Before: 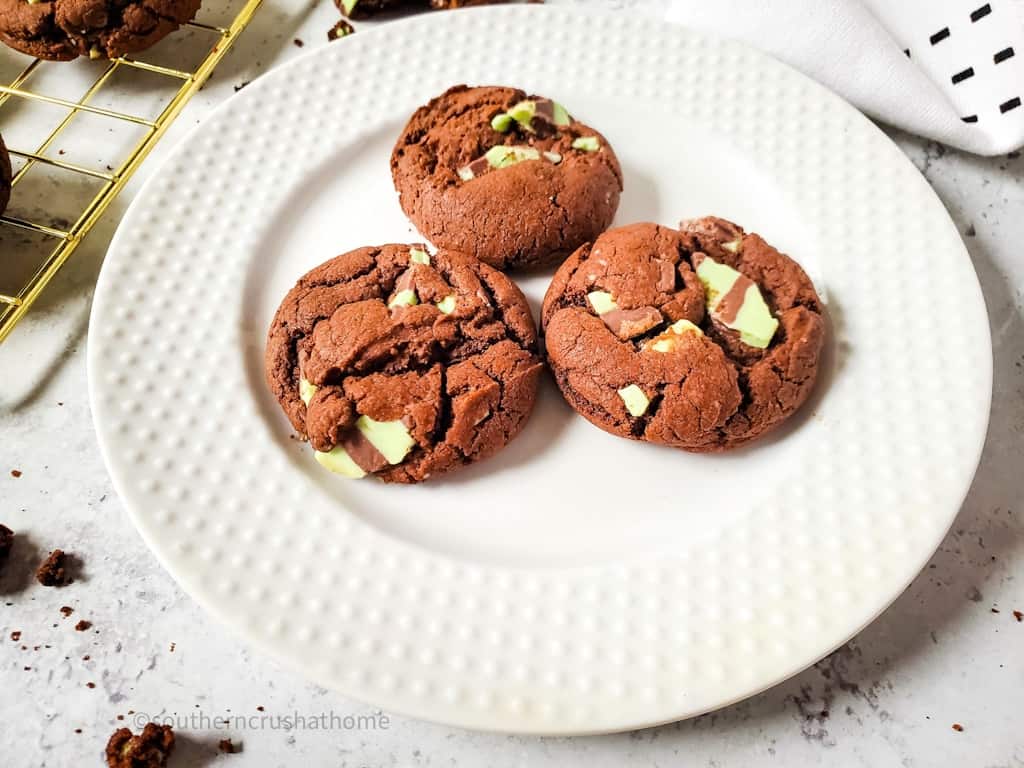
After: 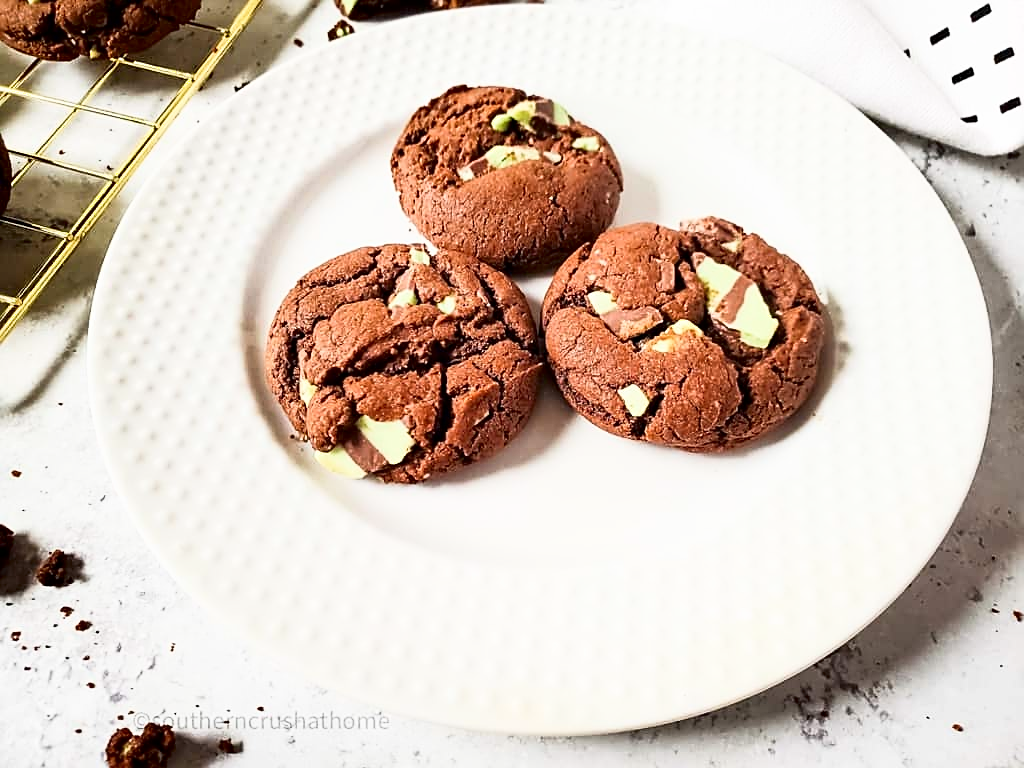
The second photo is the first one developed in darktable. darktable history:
sharpen: on, module defaults
shadows and highlights: shadows -62.32, white point adjustment -5.22, highlights 61.59
